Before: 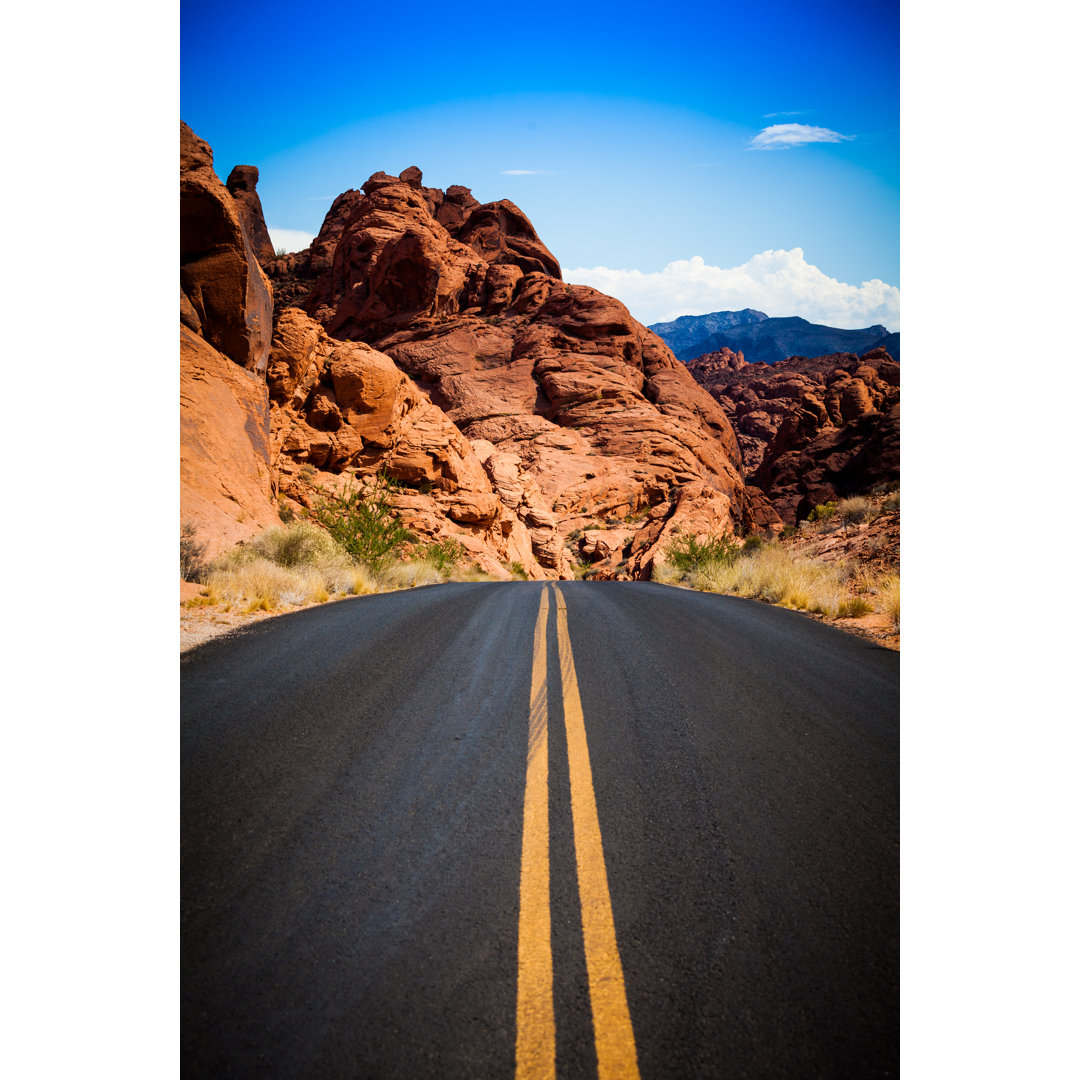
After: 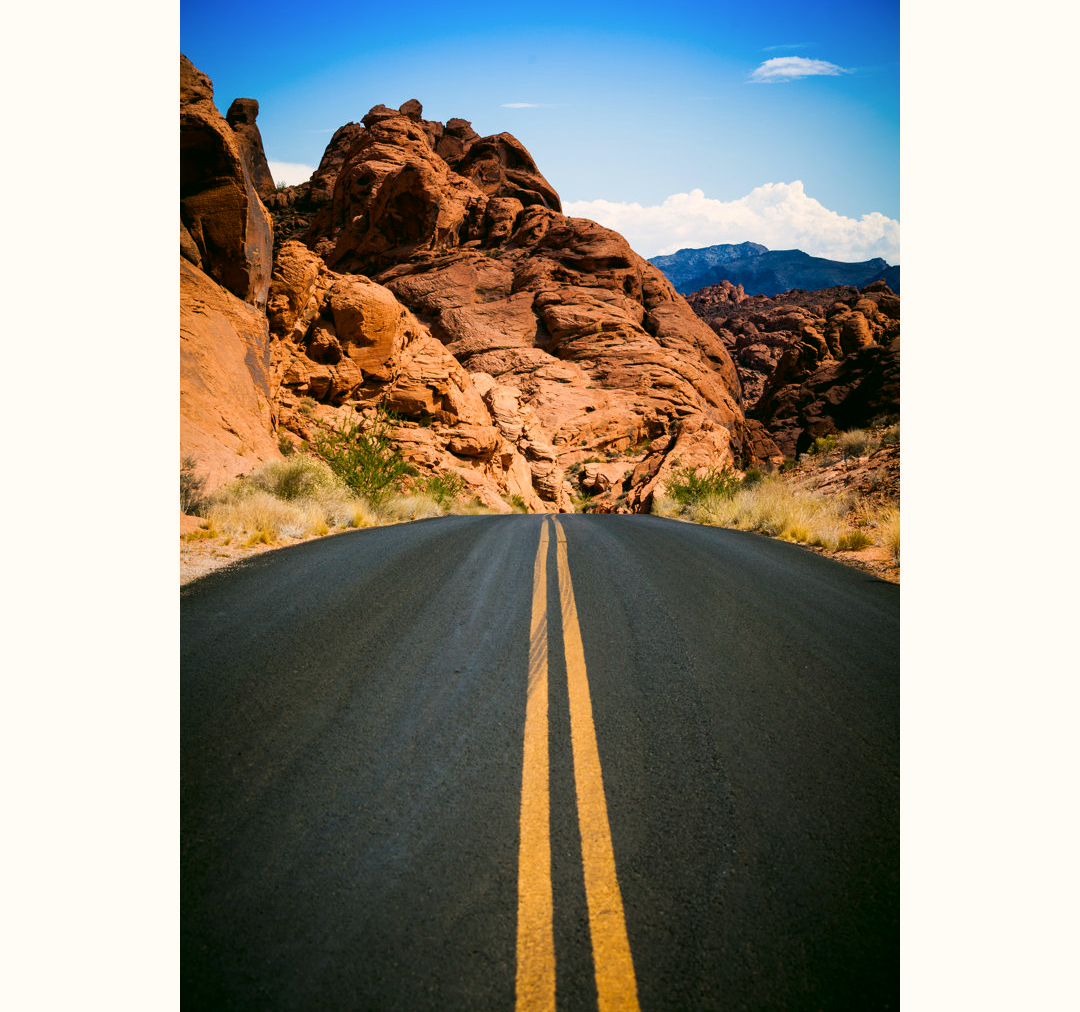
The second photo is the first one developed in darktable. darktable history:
color correction: highlights a* 4.02, highlights b* 4.98, shadows a* -7.55, shadows b* 4.98
crop and rotate: top 6.25%
